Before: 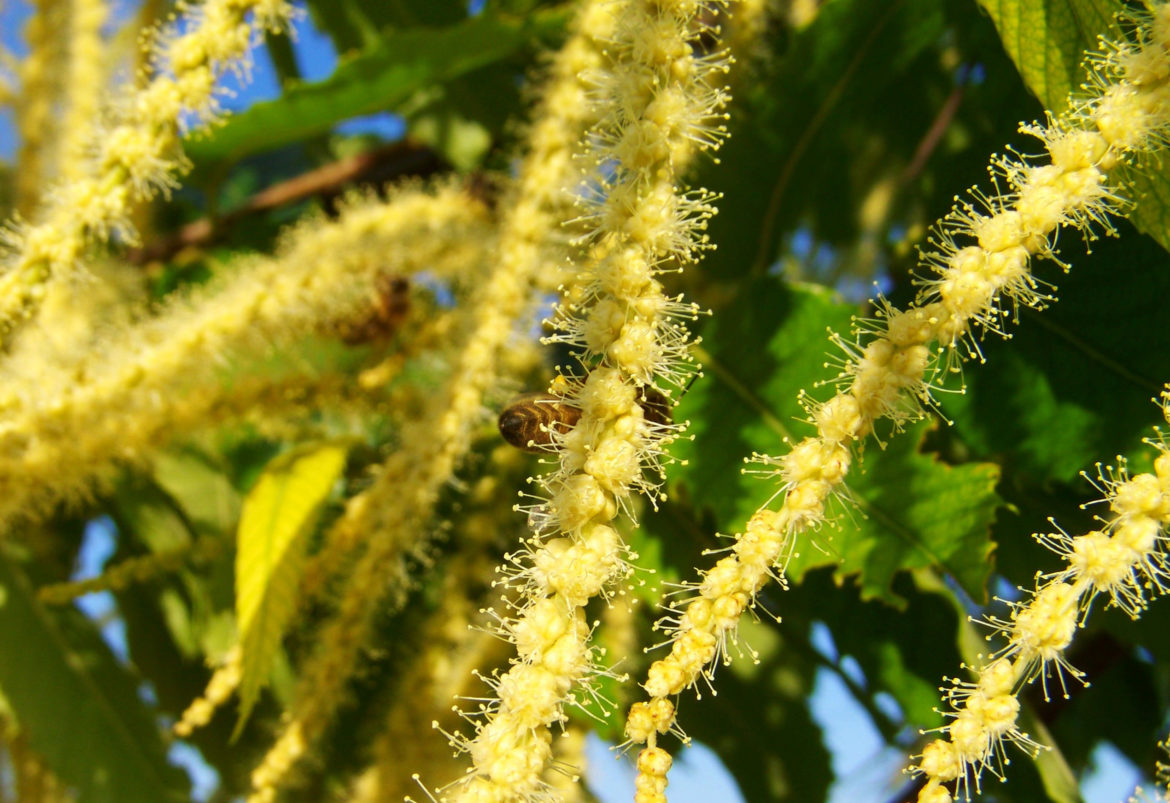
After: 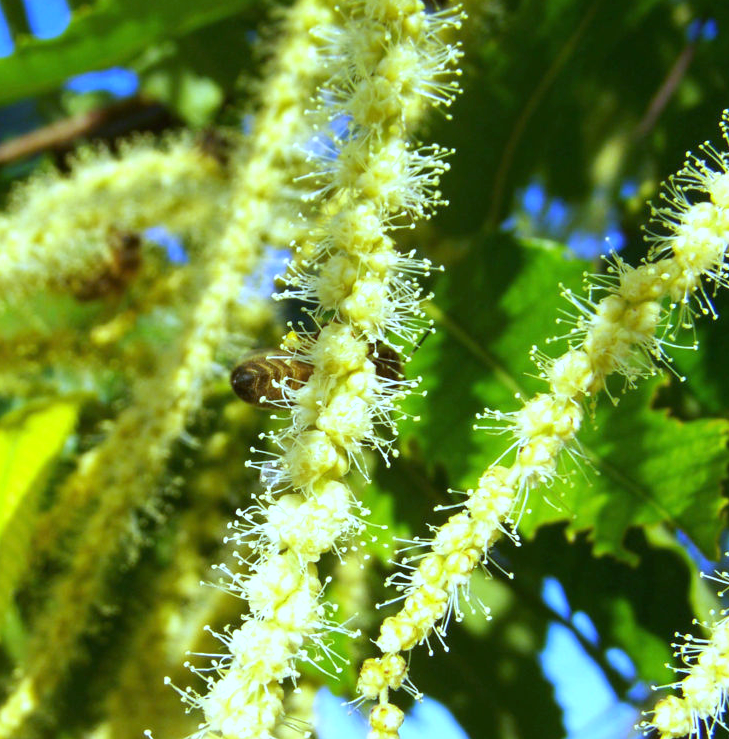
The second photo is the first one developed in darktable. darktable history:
crop and rotate: left 22.918%, top 5.629%, right 14.711%, bottom 2.247%
white balance: red 0.766, blue 1.537
exposure: exposure 0.574 EV, compensate highlight preservation false
